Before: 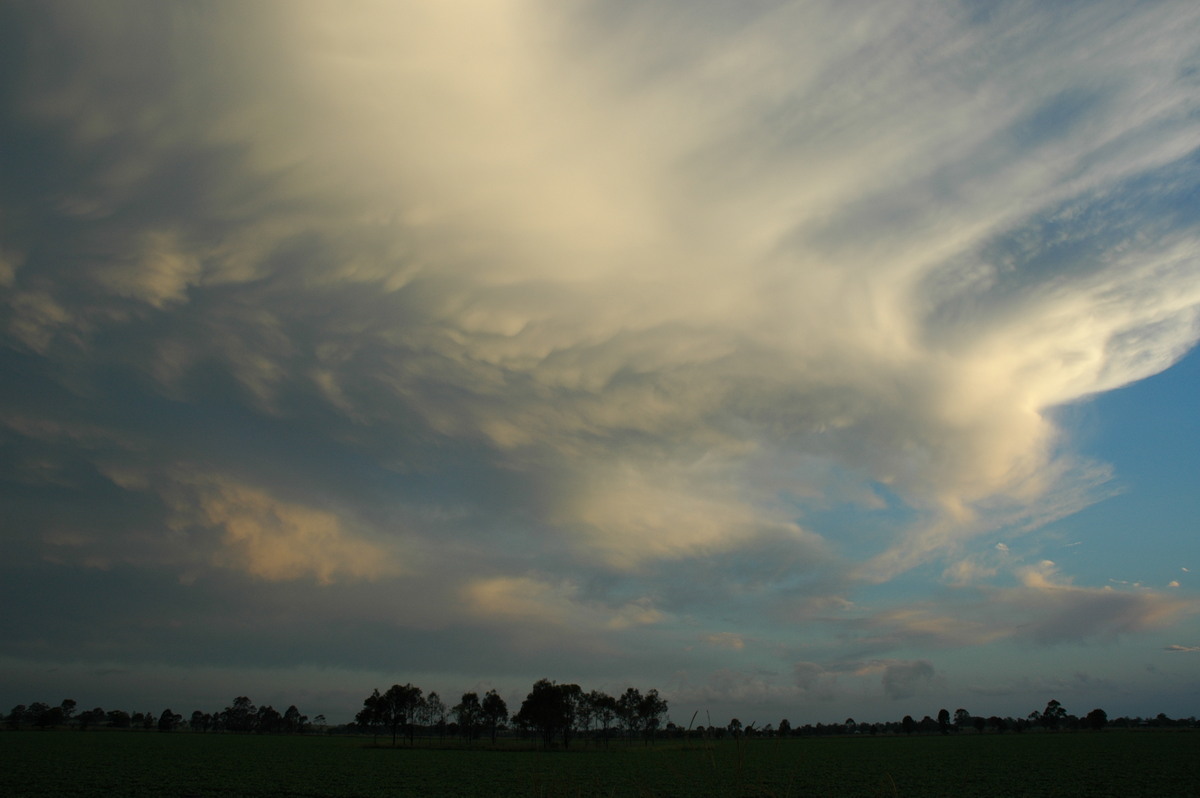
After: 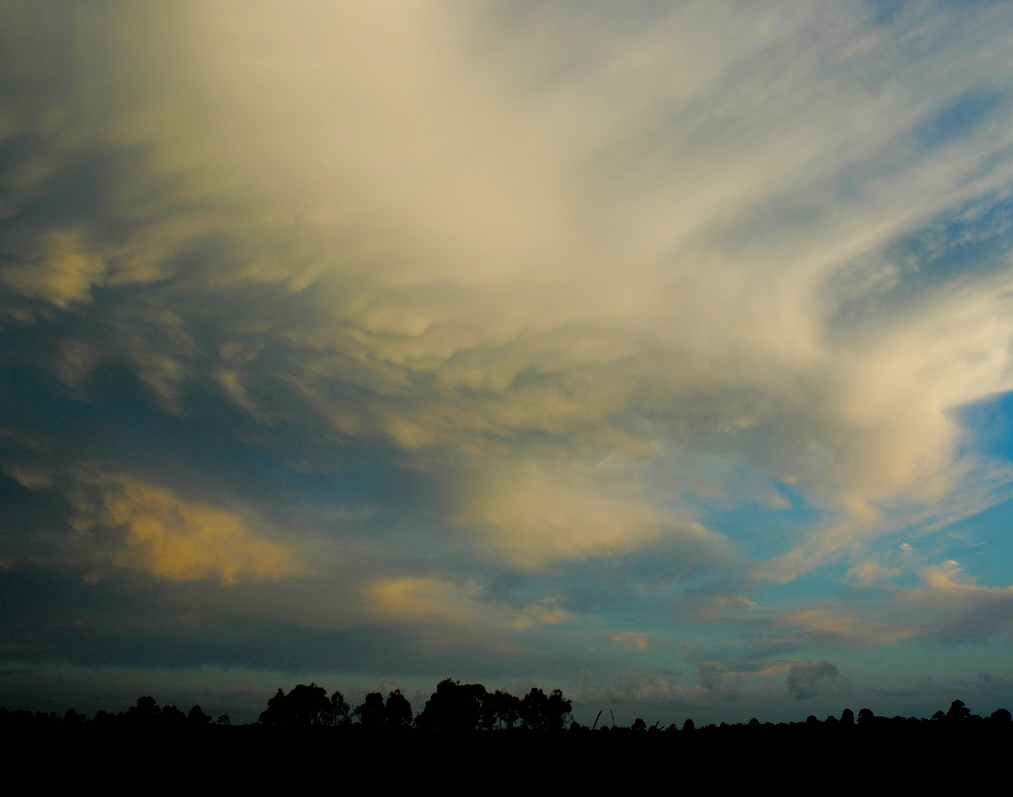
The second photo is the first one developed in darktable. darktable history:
filmic rgb: black relative exposure -4.56 EV, white relative exposure 4.81 EV, threshold 2.98 EV, hardness 2.35, latitude 35.96%, contrast 1.042, highlights saturation mix 1.45%, shadows ↔ highlights balance 1.18%, enable highlight reconstruction true
crop: left 8.052%, right 7.472%
color balance rgb: linear chroma grading › global chroma 9.905%, perceptual saturation grading › global saturation 20%, perceptual saturation grading › highlights -25.715%, perceptual saturation grading › shadows 50.069%, global vibrance 25.077%, contrast 9.588%
